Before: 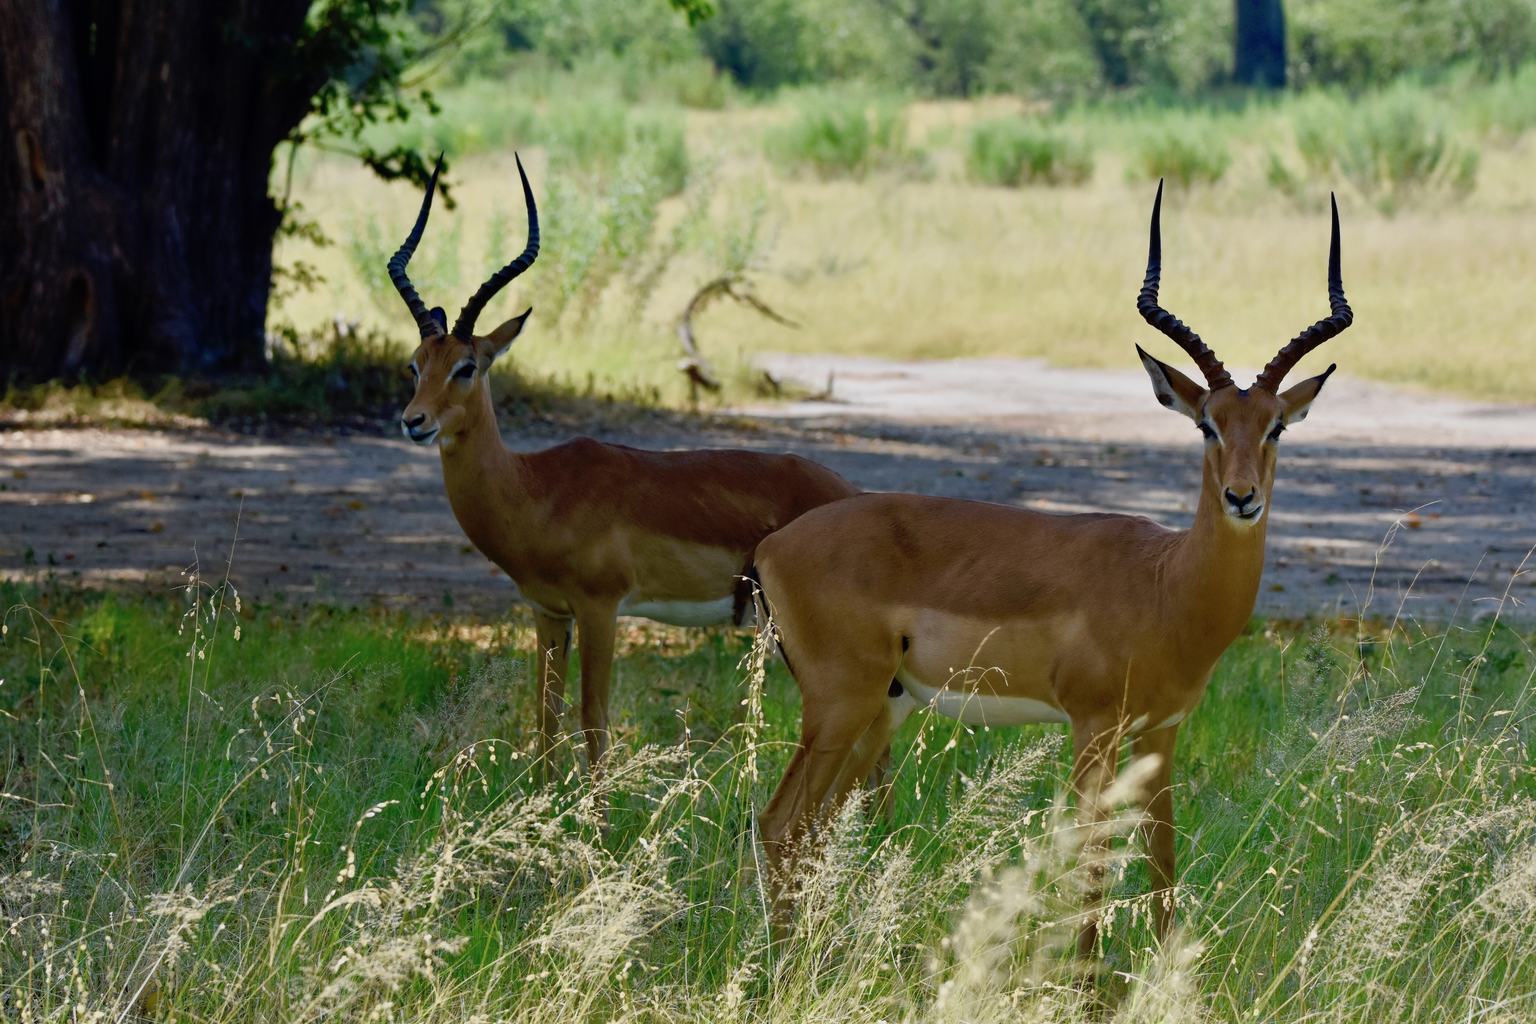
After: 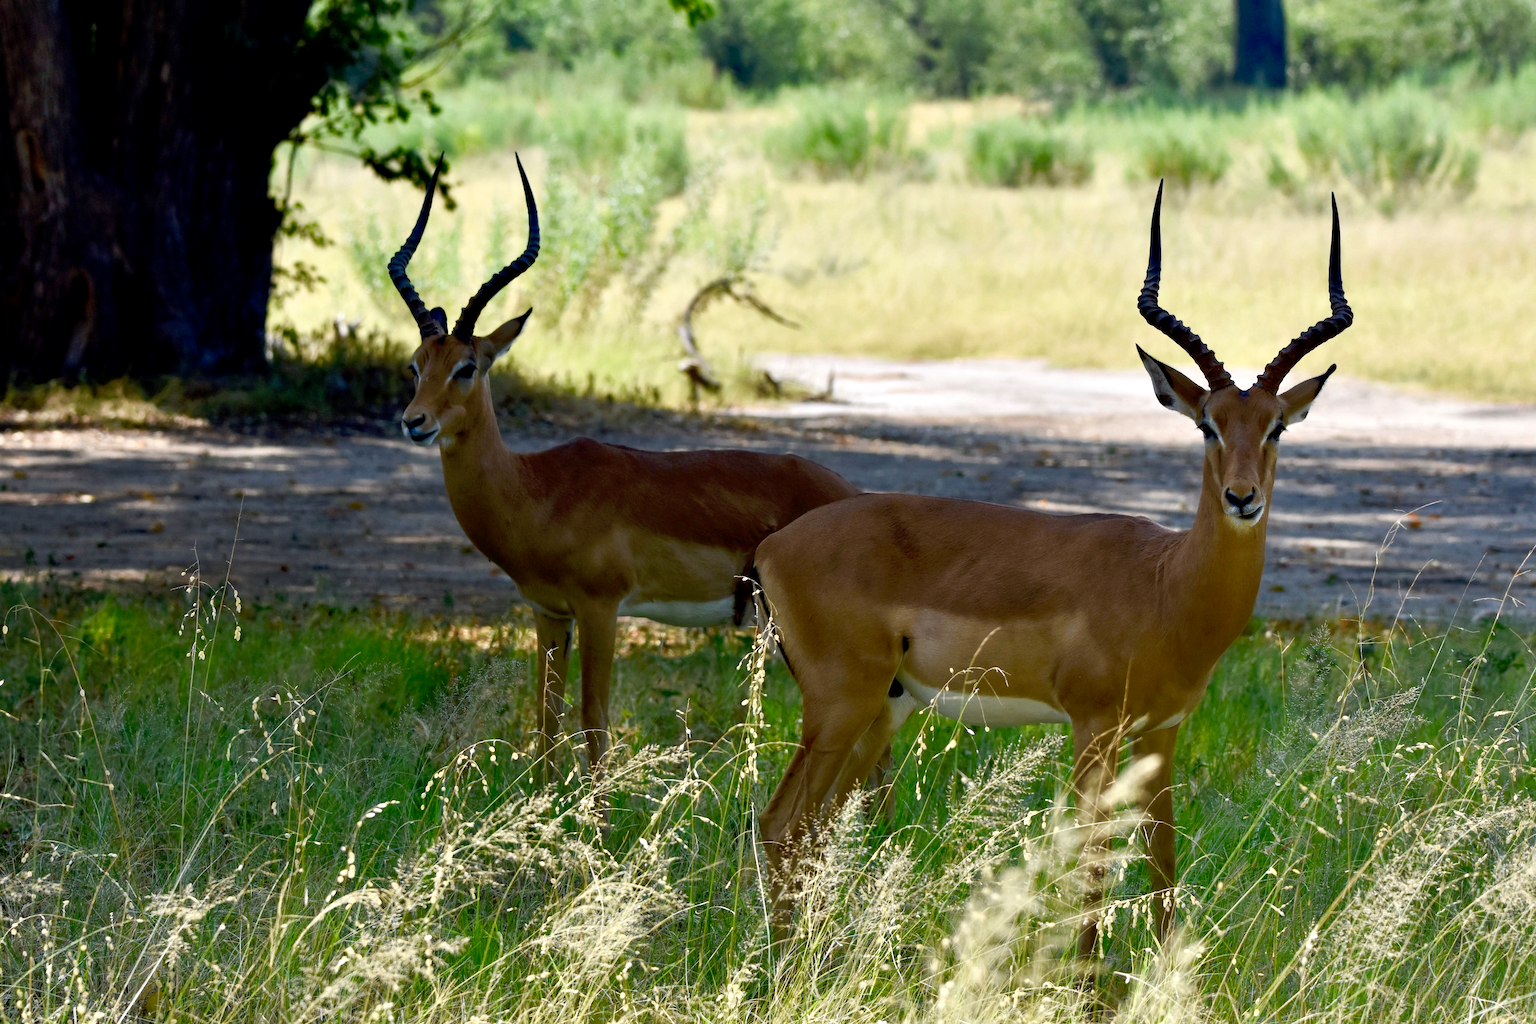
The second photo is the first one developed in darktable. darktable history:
color balance rgb: shadows lift › luminance -9.896%, perceptual saturation grading › global saturation 0.759%, perceptual saturation grading › mid-tones 11.231%, perceptual brilliance grading › global brilliance 15.538%, perceptual brilliance grading › shadows -35.845%
levels: levels [0, 0.478, 1]
